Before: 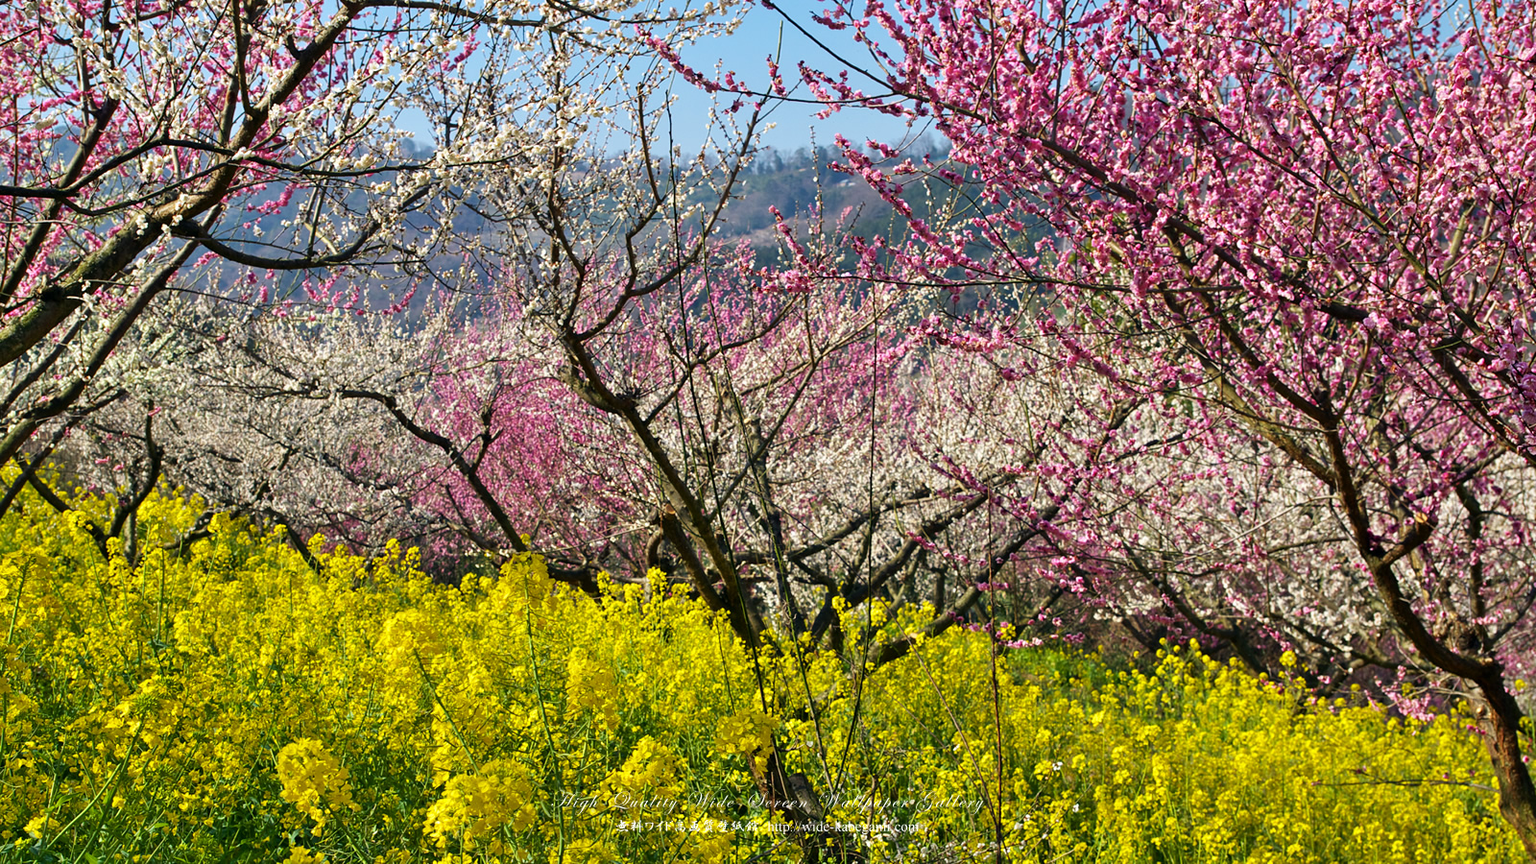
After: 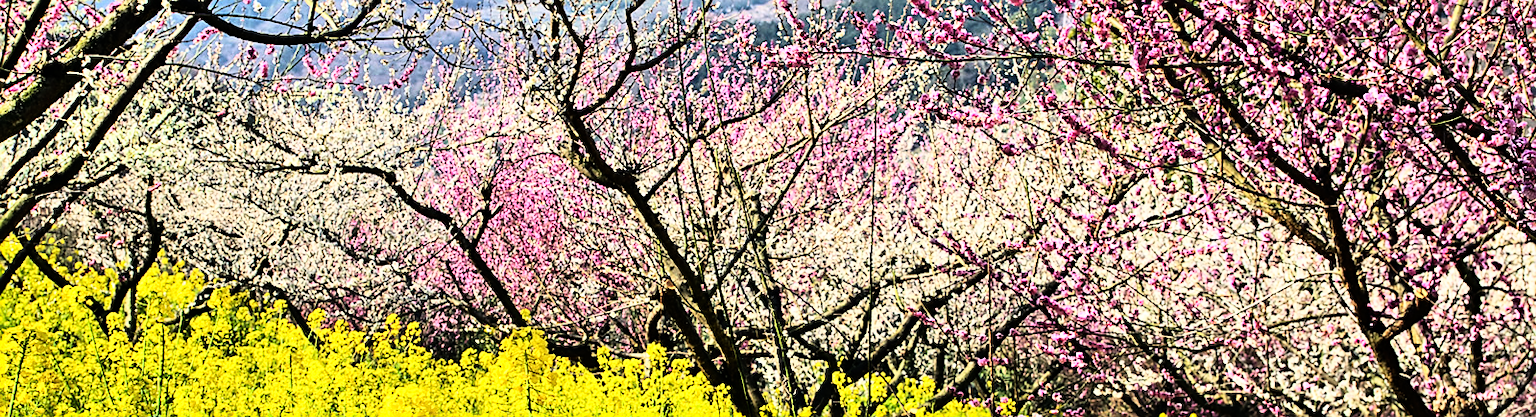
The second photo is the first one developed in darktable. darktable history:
crop and rotate: top 26.056%, bottom 25.543%
rgb curve: curves: ch0 [(0, 0) (0.21, 0.15) (0.24, 0.21) (0.5, 0.75) (0.75, 0.96) (0.89, 0.99) (1, 1)]; ch1 [(0, 0.02) (0.21, 0.13) (0.25, 0.2) (0.5, 0.67) (0.75, 0.9) (0.89, 0.97) (1, 1)]; ch2 [(0, 0.02) (0.21, 0.13) (0.25, 0.2) (0.5, 0.67) (0.75, 0.9) (0.89, 0.97) (1, 1)], compensate middle gray true
sharpen: on, module defaults
